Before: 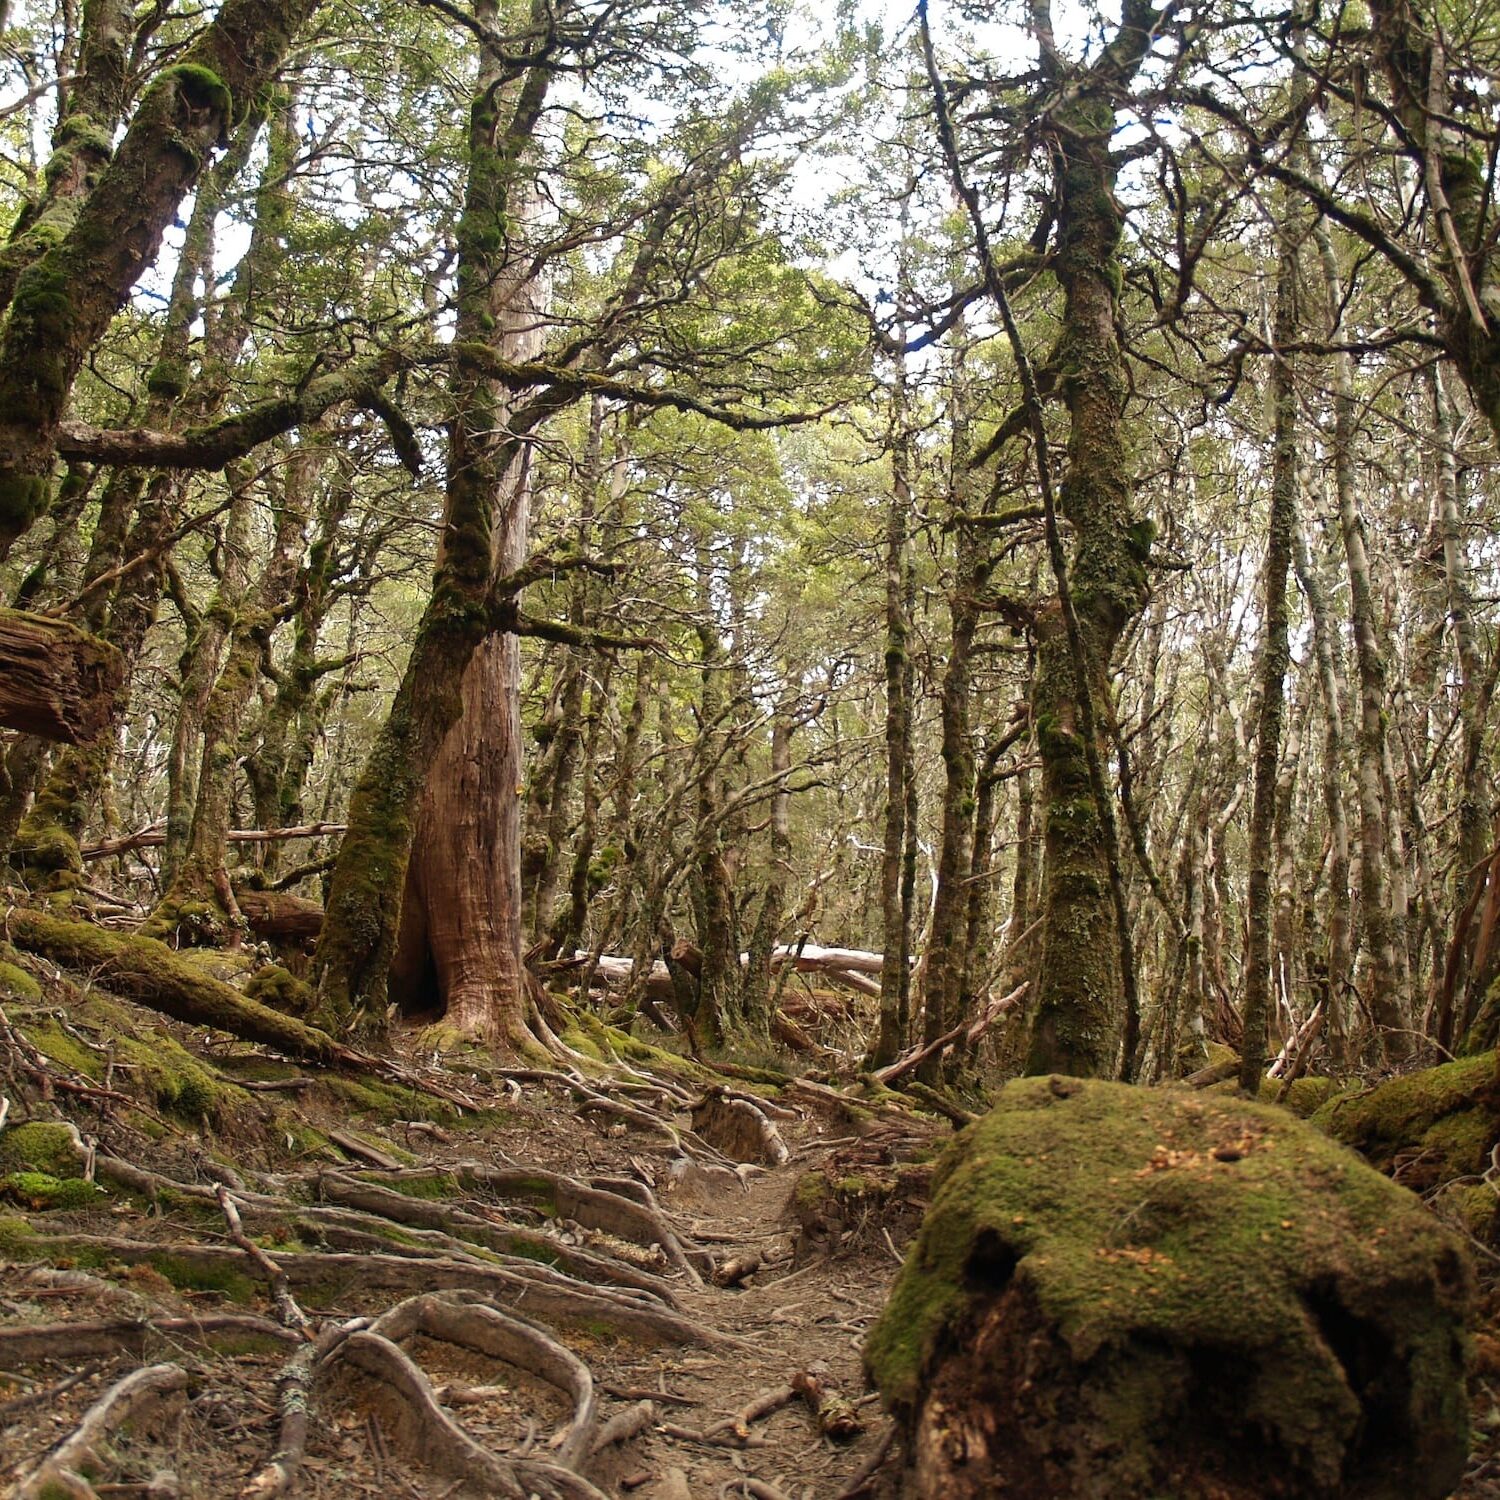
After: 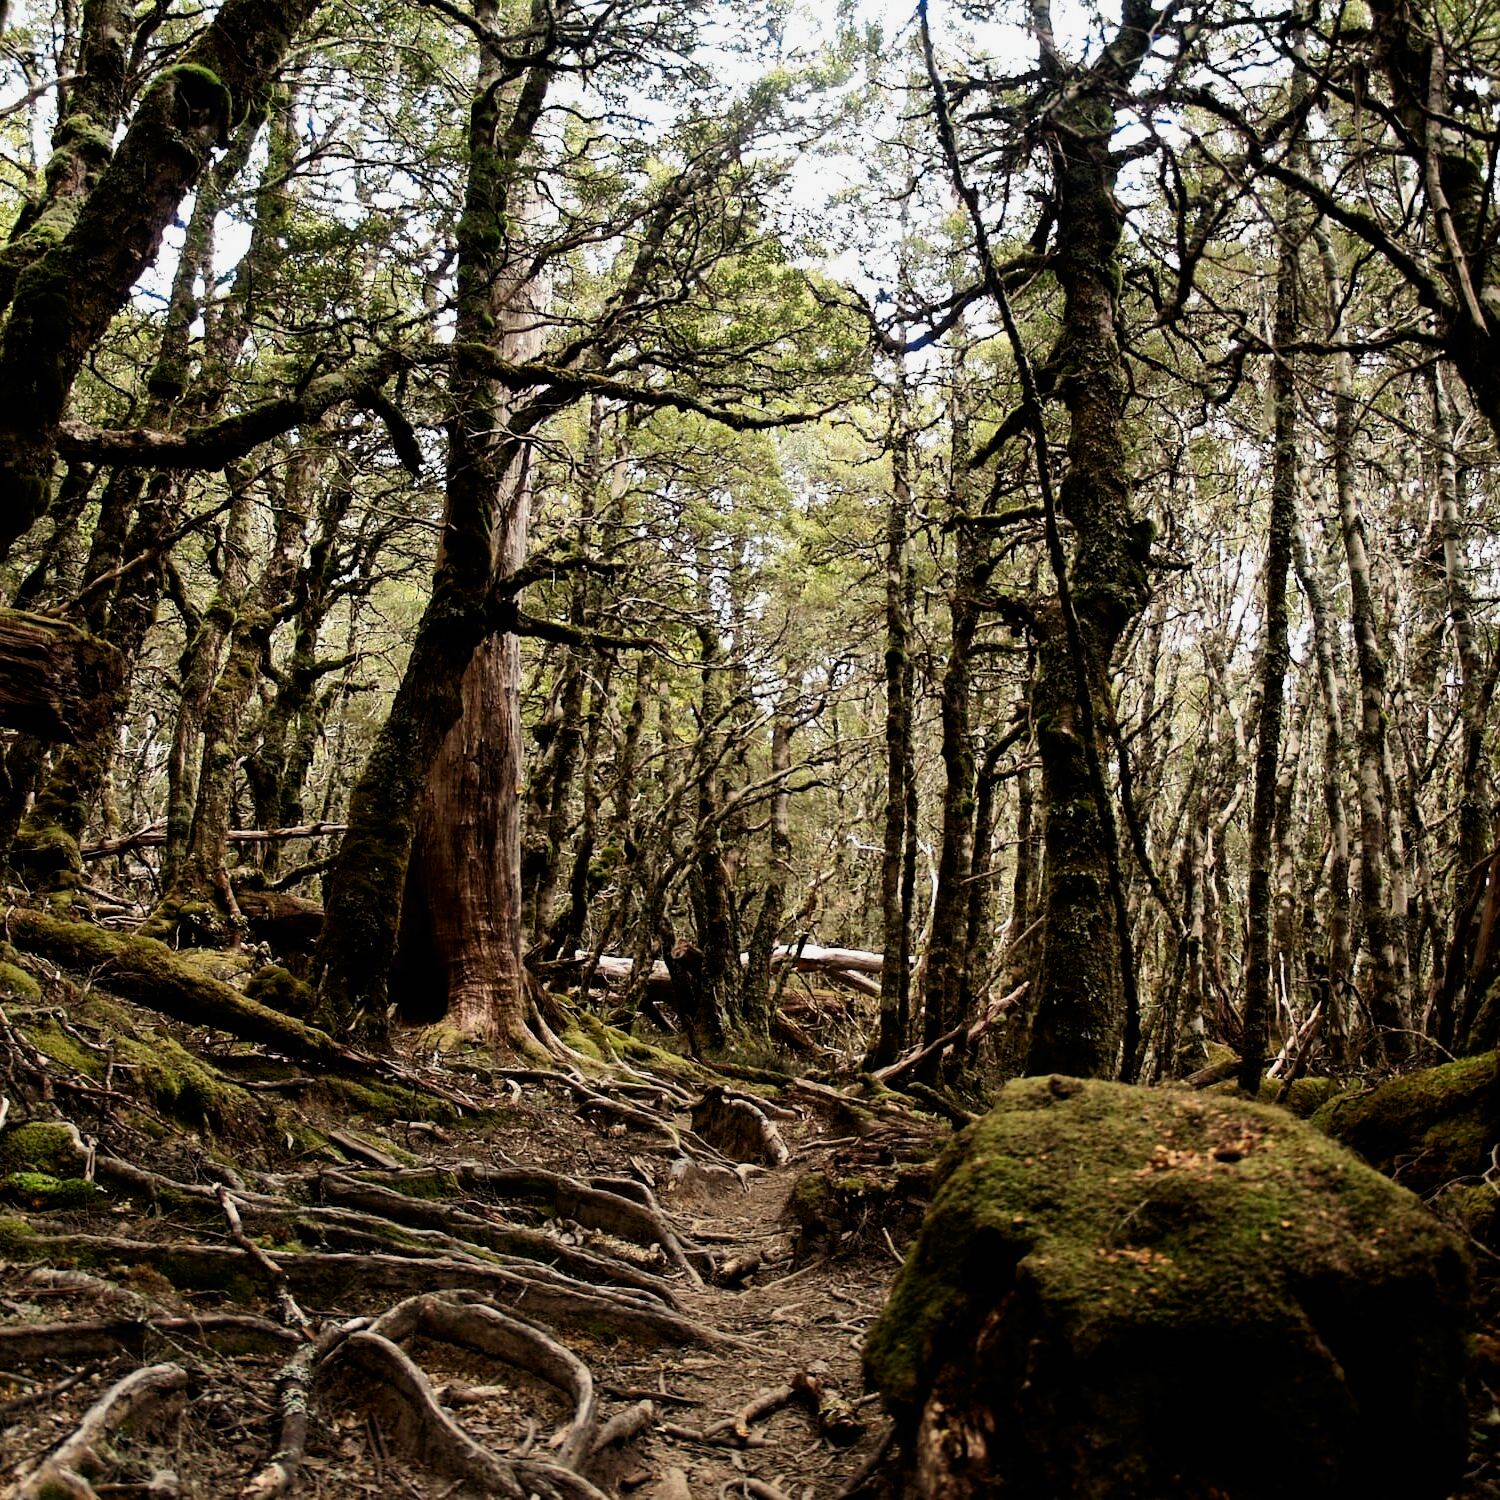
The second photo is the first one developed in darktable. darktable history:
filmic rgb: black relative exposure -4.06 EV, white relative exposure 3 EV, hardness 3.01, contrast 1.508
tone curve: curves: ch0 [(0, 0) (0.003, 0.006) (0.011, 0.01) (0.025, 0.017) (0.044, 0.029) (0.069, 0.043) (0.1, 0.064) (0.136, 0.091) (0.177, 0.128) (0.224, 0.162) (0.277, 0.206) (0.335, 0.258) (0.399, 0.324) (0.468, 0.404) (0.543, 0.499) (0.623, 0.595) (0.709, 0.693) (0.801, 0.786) (0.898, 0.883) (1, 1)], color space Lab, independent channels, preserve colors none
